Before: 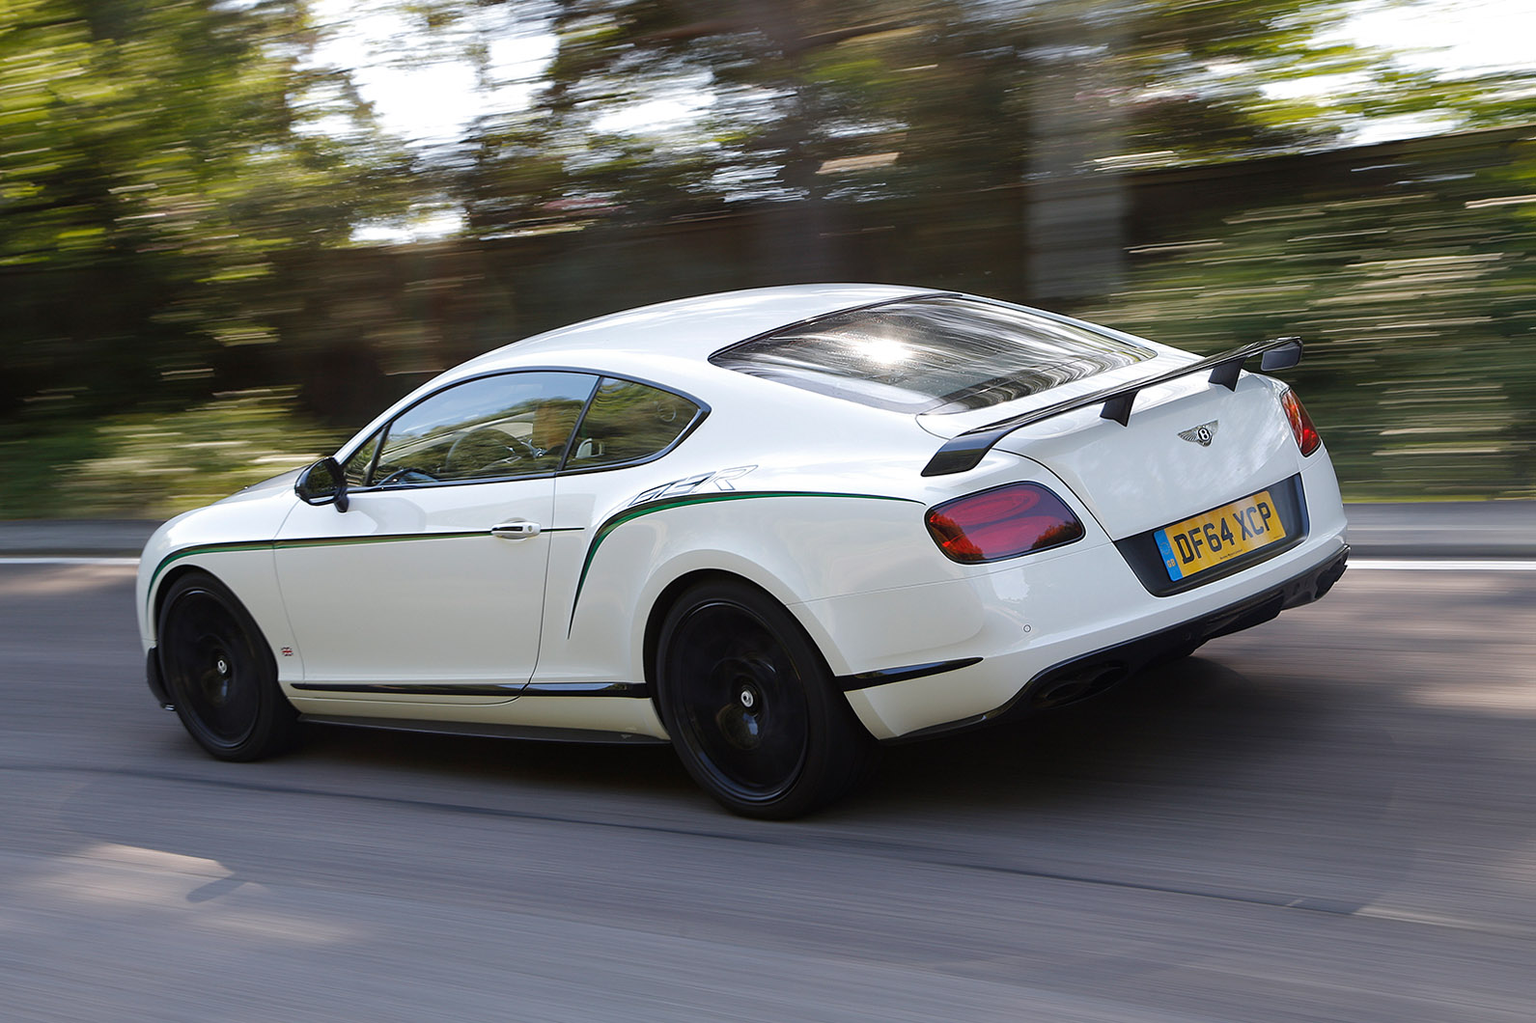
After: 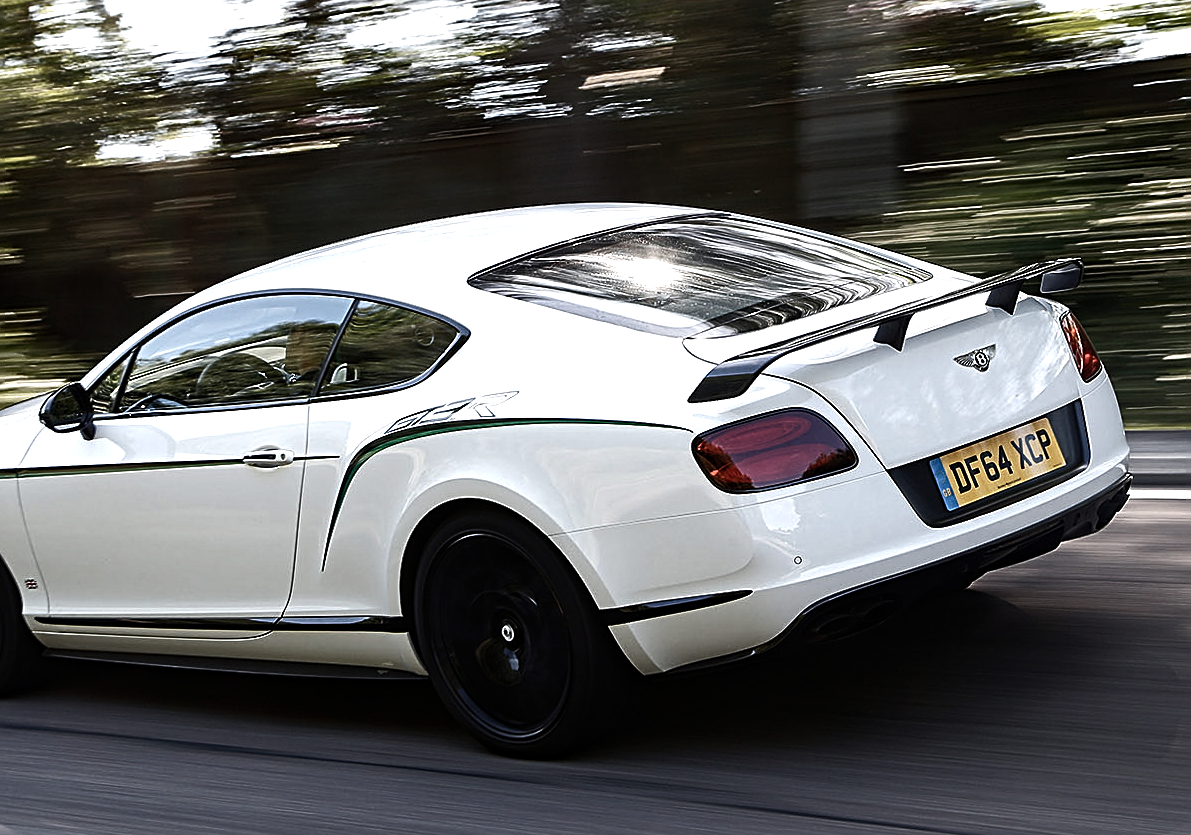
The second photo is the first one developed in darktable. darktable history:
crop: left 16.768%, top 8.653%, right 8.362%, bottom 12.485%
sharpen: amount 0.6
color balance rgb: perceptual saturation grading › highlights -31.88%, perceptual saturation grading › mid-tones 5.8%, perceptual saturation grading › shadows 18.12%, perceptual brilliance grading › highlights 3.62%, perceptual brilliance grading › mid-tones -18.12%, perceptual brilliance grading › shadows -41.3%
tone equalizer: -8 EV -0.417 EV, -7 EV -0.389 EV, -6 EV -0.333 EV, -5 EV -0.222 EV, -3 EV 0.222 EV, -2 EV 0.333 EV, -1 EV 0.389 EV, +0 EV 0.417 EV, edges refinement/feathering 500, mask exposure compensation -1.57 EV, preserve details no
contrast equalizer: y [[0.5, 0.501, 0.525, 0.597, 0.58, 0.514], [0.5 ×6], [0.5 ×6], [0 ×6], [0 ×6]]
